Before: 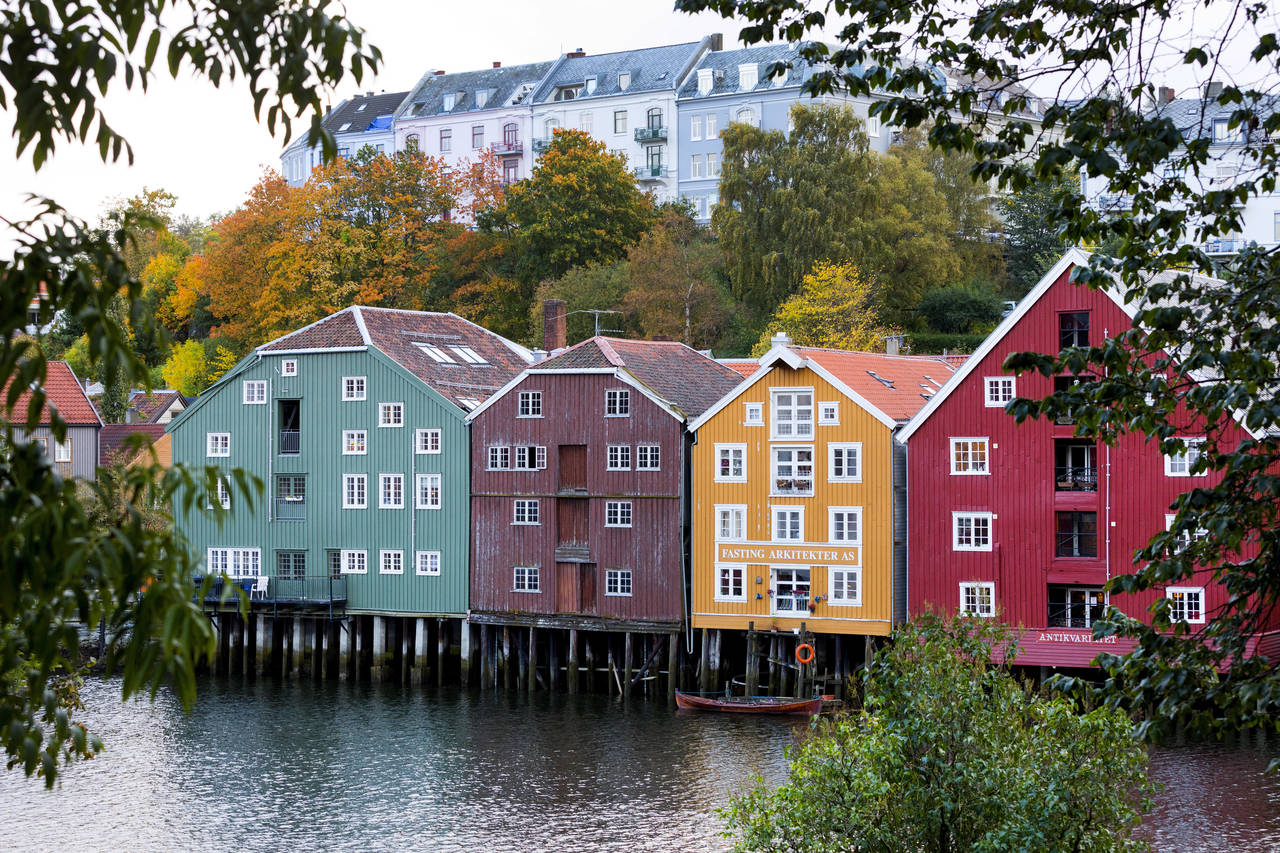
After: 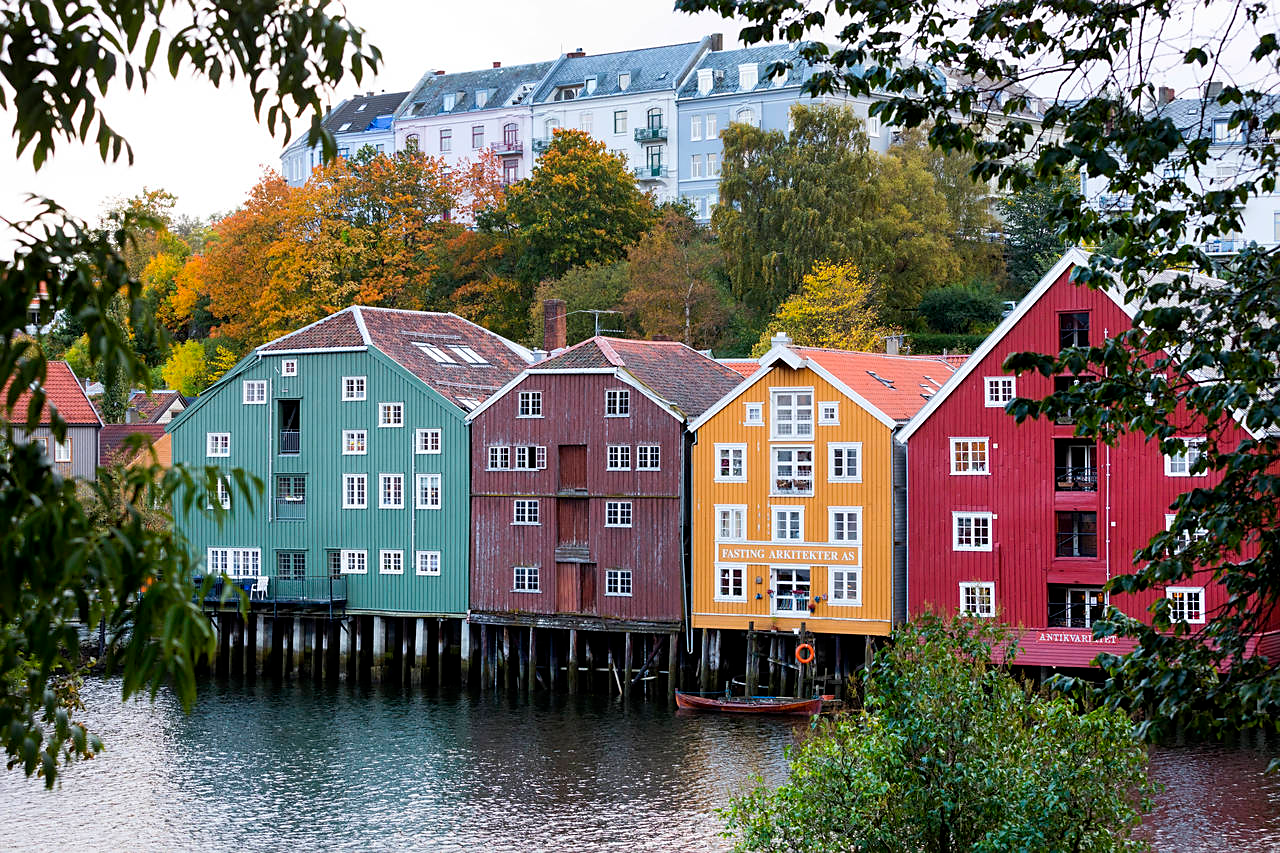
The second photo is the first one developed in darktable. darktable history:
tone equalizer: on, module defaults
sharpen: radius 1.864, amount 0.398, threshold 1.271
